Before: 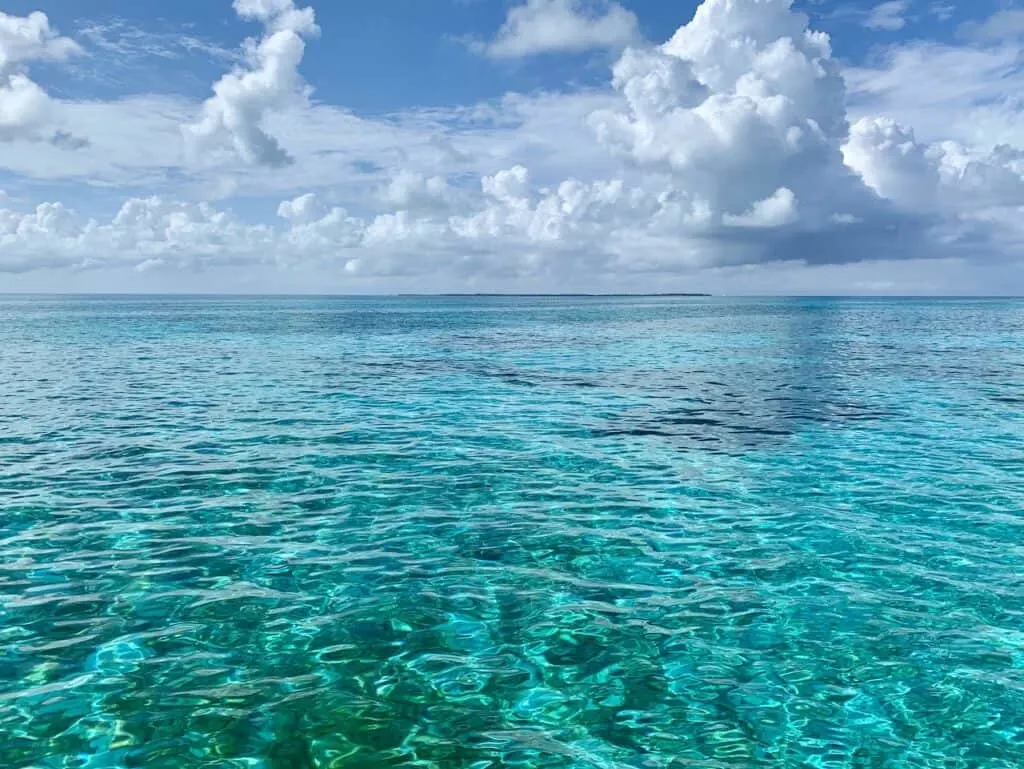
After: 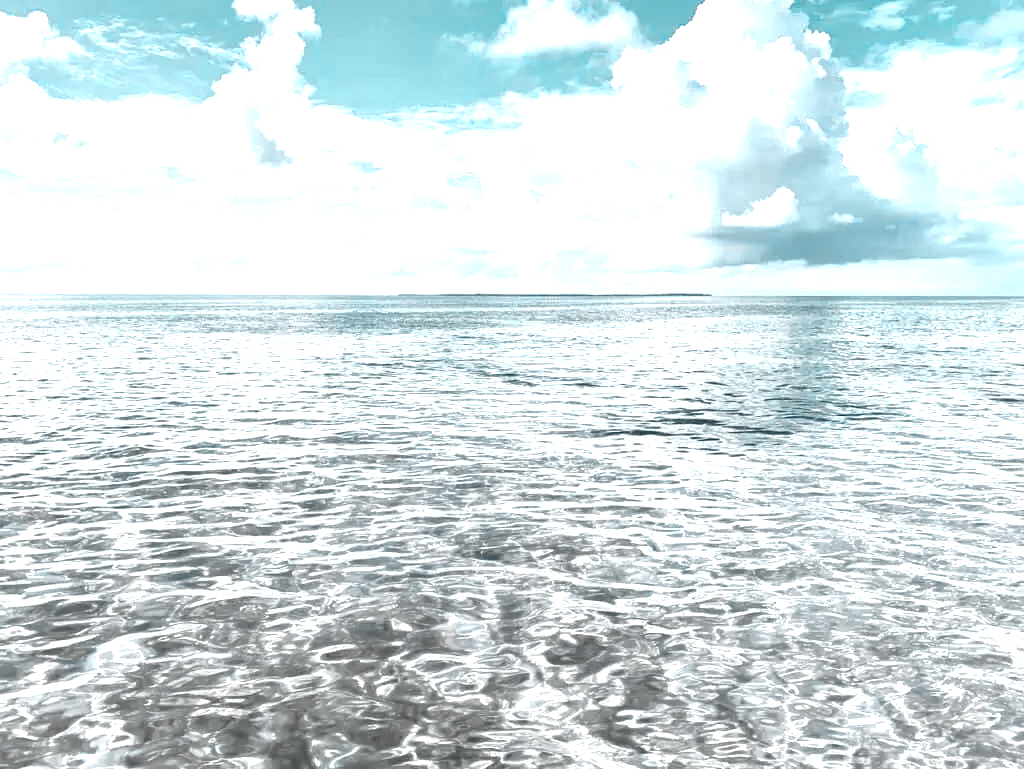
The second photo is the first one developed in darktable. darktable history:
shadows and highlights: shadows 25.46, highlights -24.6
color zones: curves: ch0 [(0.257, 0.558) (0.75, 0.565)]; ch1 [(0.004, 0.857) (0.14, 0.416) (0.257, 0.695) (0.442, 0.032) (0.736, 0.266) (0.891, 0.741)]; ch2 [(0, 0.623) (0.112, 0.436) (0.271, 0.474) (0.516, 0.64) (0.743, 0.286)]
exposure: black level correction 0, exposure 1.199 EV, compensate exposure bias true, compensate highlight preservation false
local contrast: highlights 103%, shadows 101%, detail 120%, midtone range 0.2
